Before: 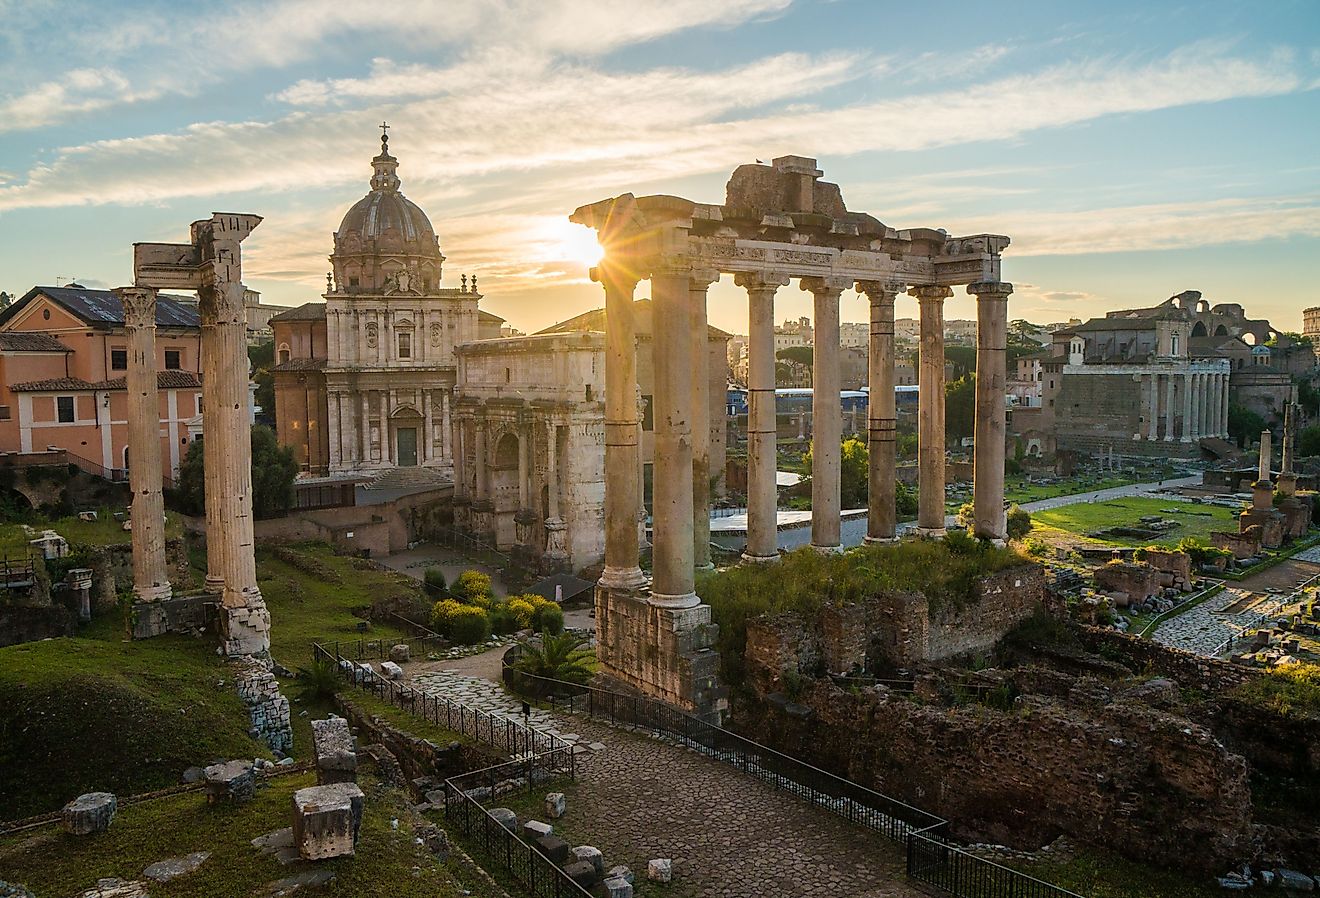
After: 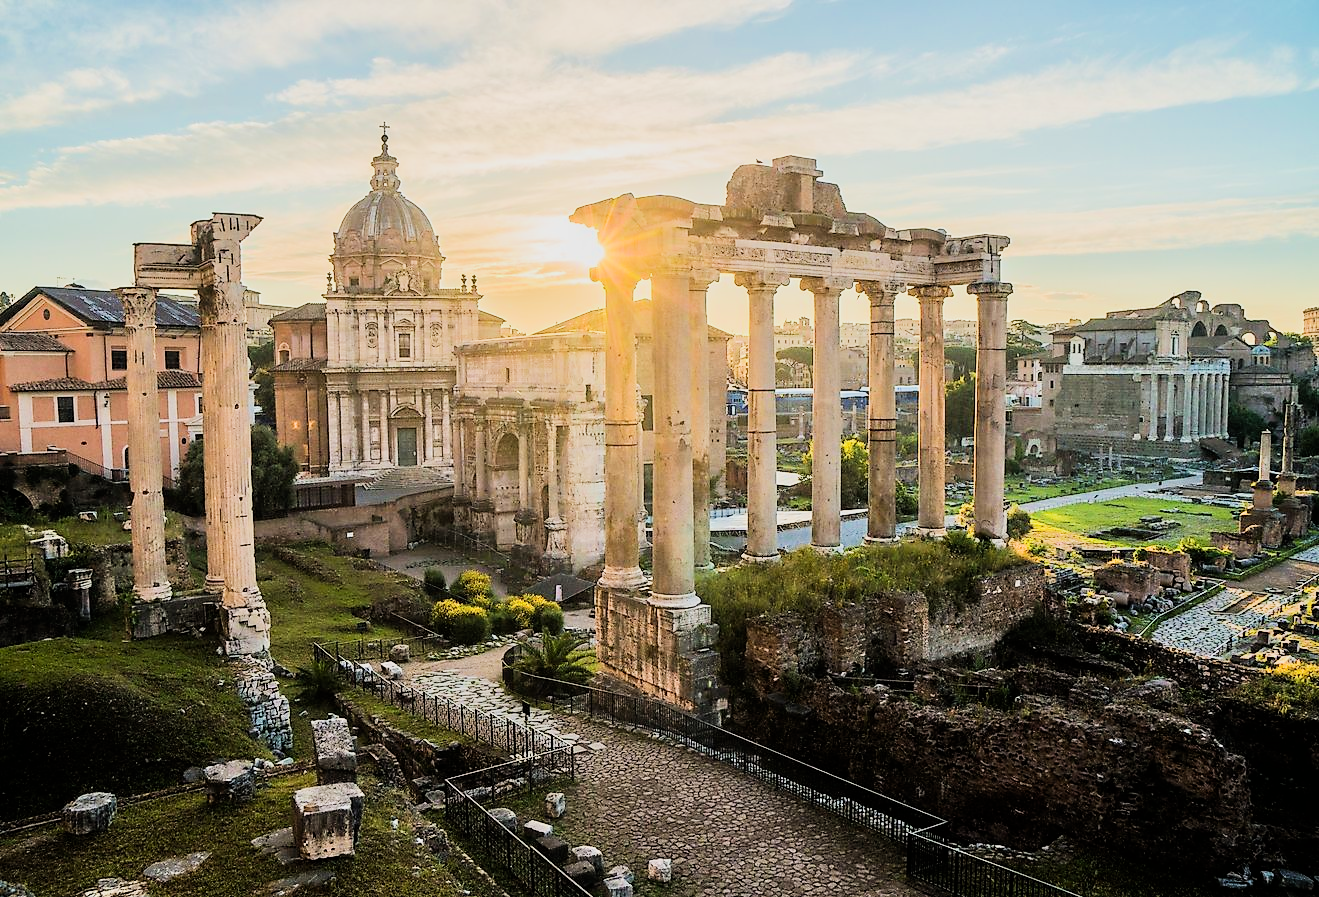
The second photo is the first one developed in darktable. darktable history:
filmic rgb: black relative exposure -16 EV, white relative exposure 5.29 EV, hardness 5.9, contrast 1.26
tone equalizer: -7 EV 0.162 EV, -6 EV 0.593 EV, -5 EV 1.17 EV, -4 EV 1.31 EV, -3 EV 1.13 EV, -2 EV 0.6 EV, -1 EV 0.155 EV, edges refinement/feathering 500, mask exposure compensation -1.57 EV, preserve details guided filter
